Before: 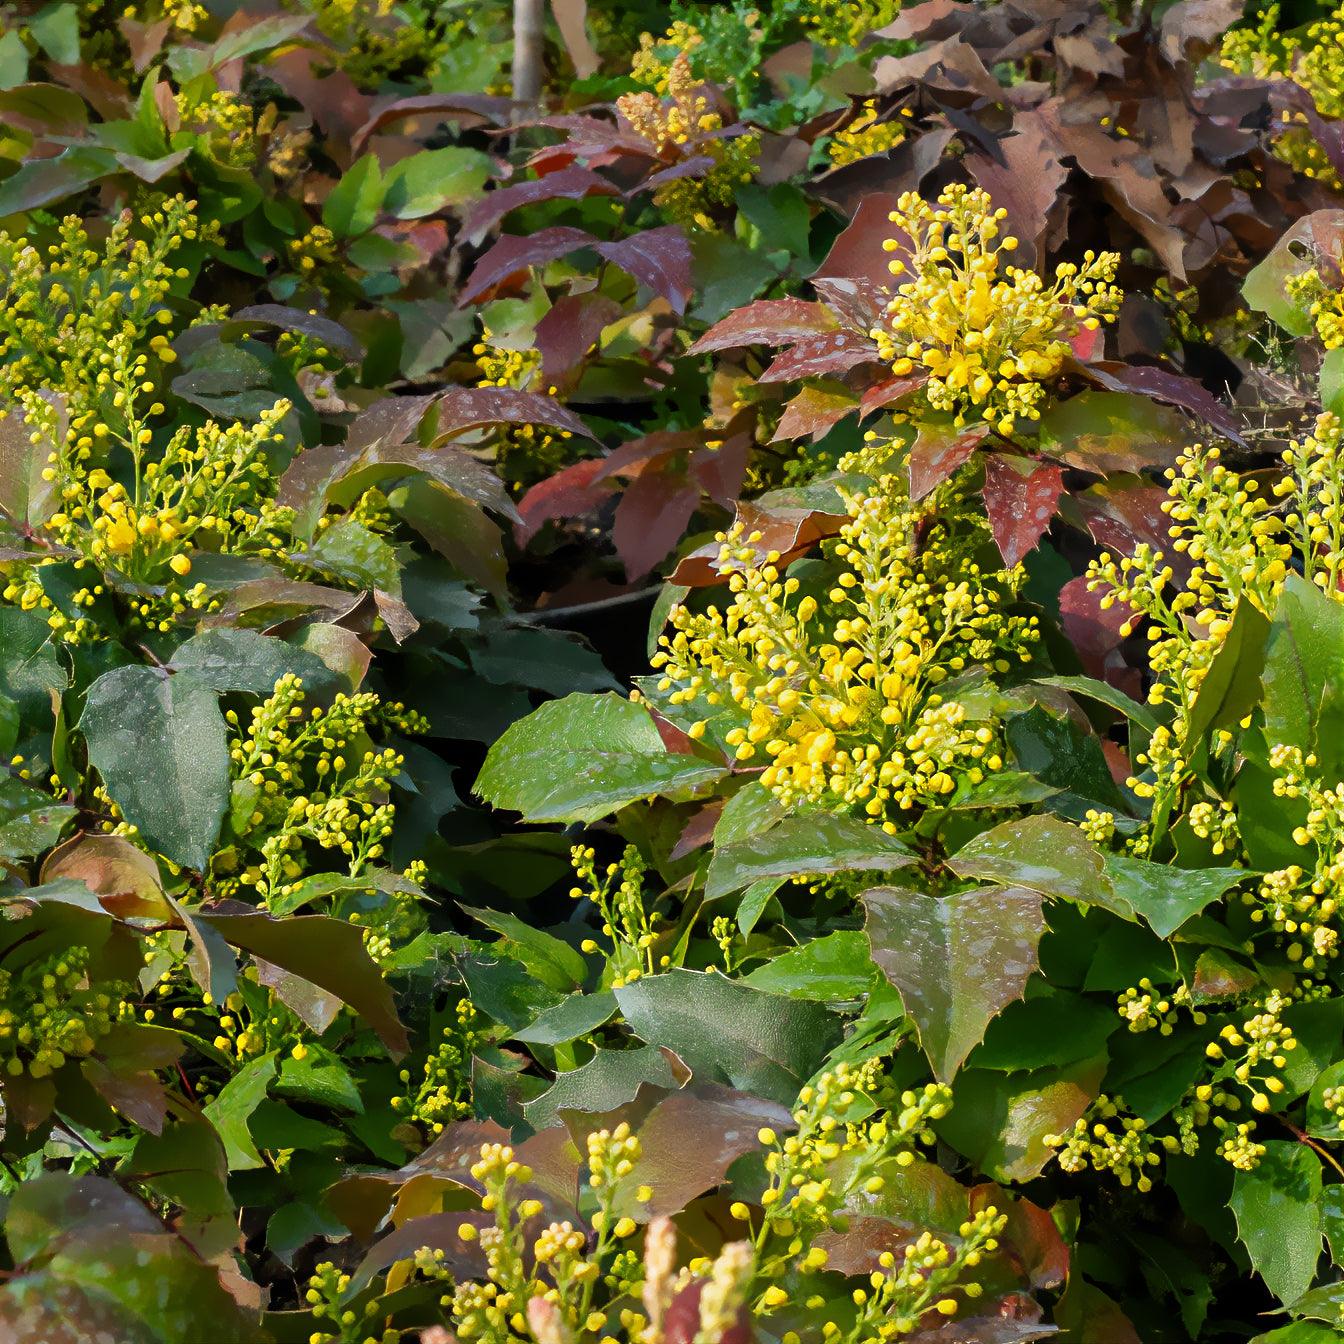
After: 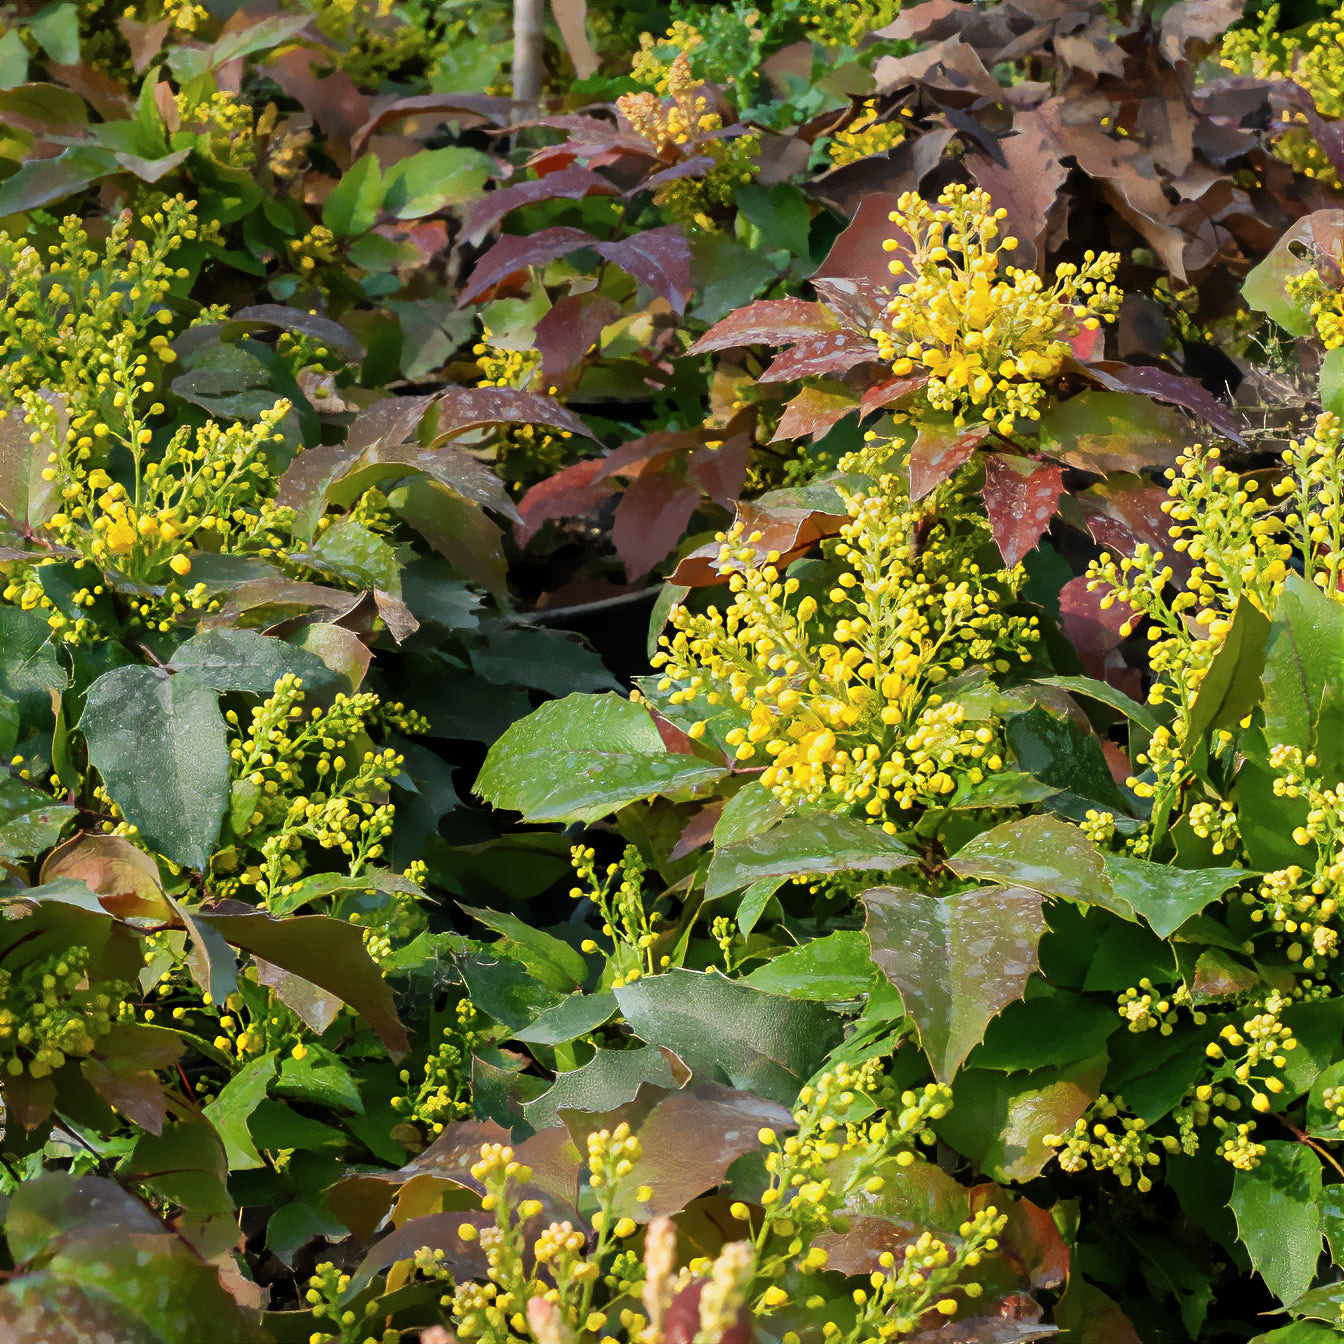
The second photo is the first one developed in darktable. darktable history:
exposure: exposure -0.072 EV, compensate highlight preservation false
tone curve: curves: ch0 [(0, 0) (0.641, 0.691) (1, 1)], color space Lab, independent channels, preserve colors none
